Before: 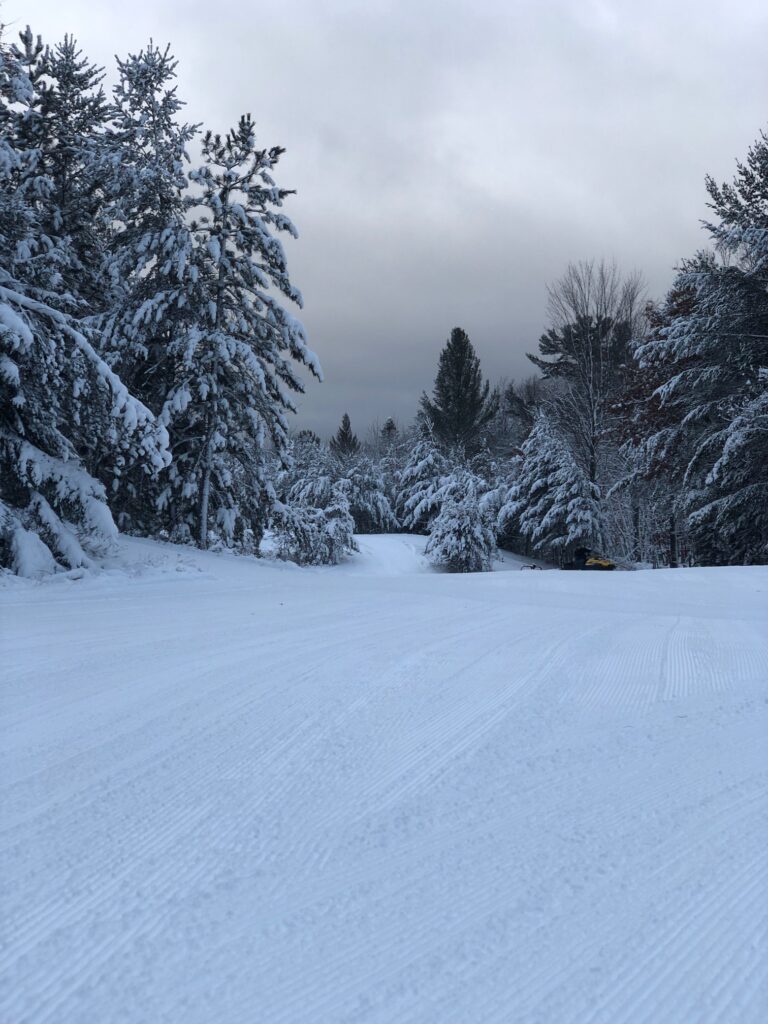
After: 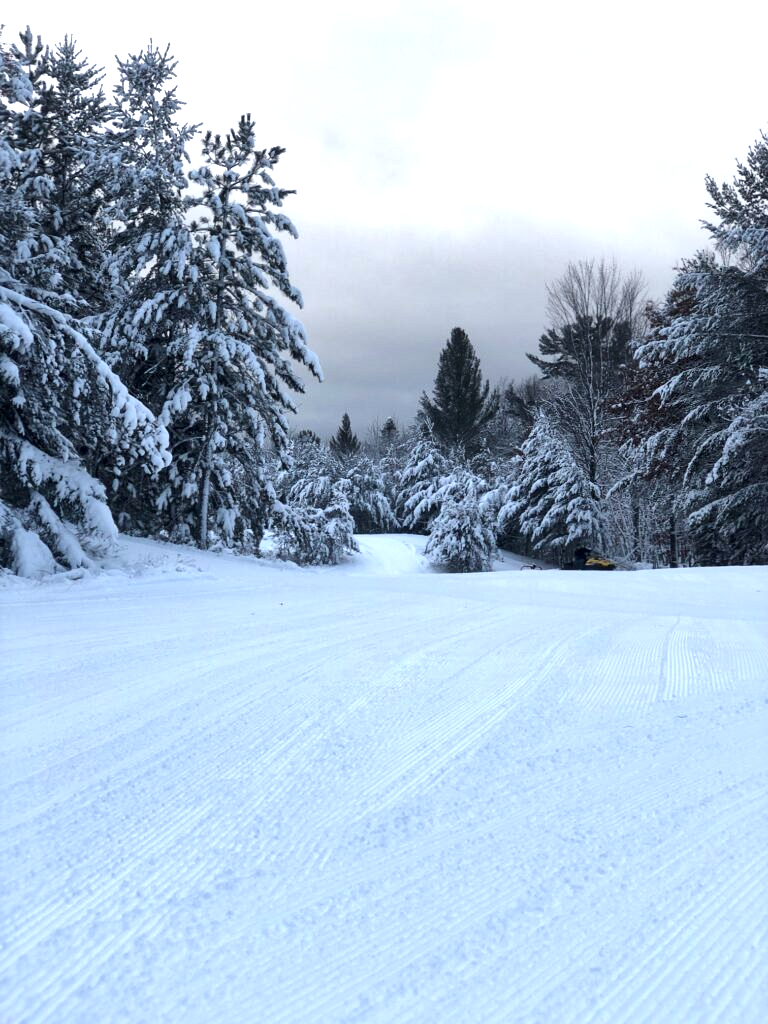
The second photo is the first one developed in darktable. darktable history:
exposure: black level correction 0, exposure 0.697 EV, compensate exposure bias true, compensate highlight preservation false
local contrast: mode bilateral grid, contrast 49, coarseness 49, detail 150%, midtone range 0.2
